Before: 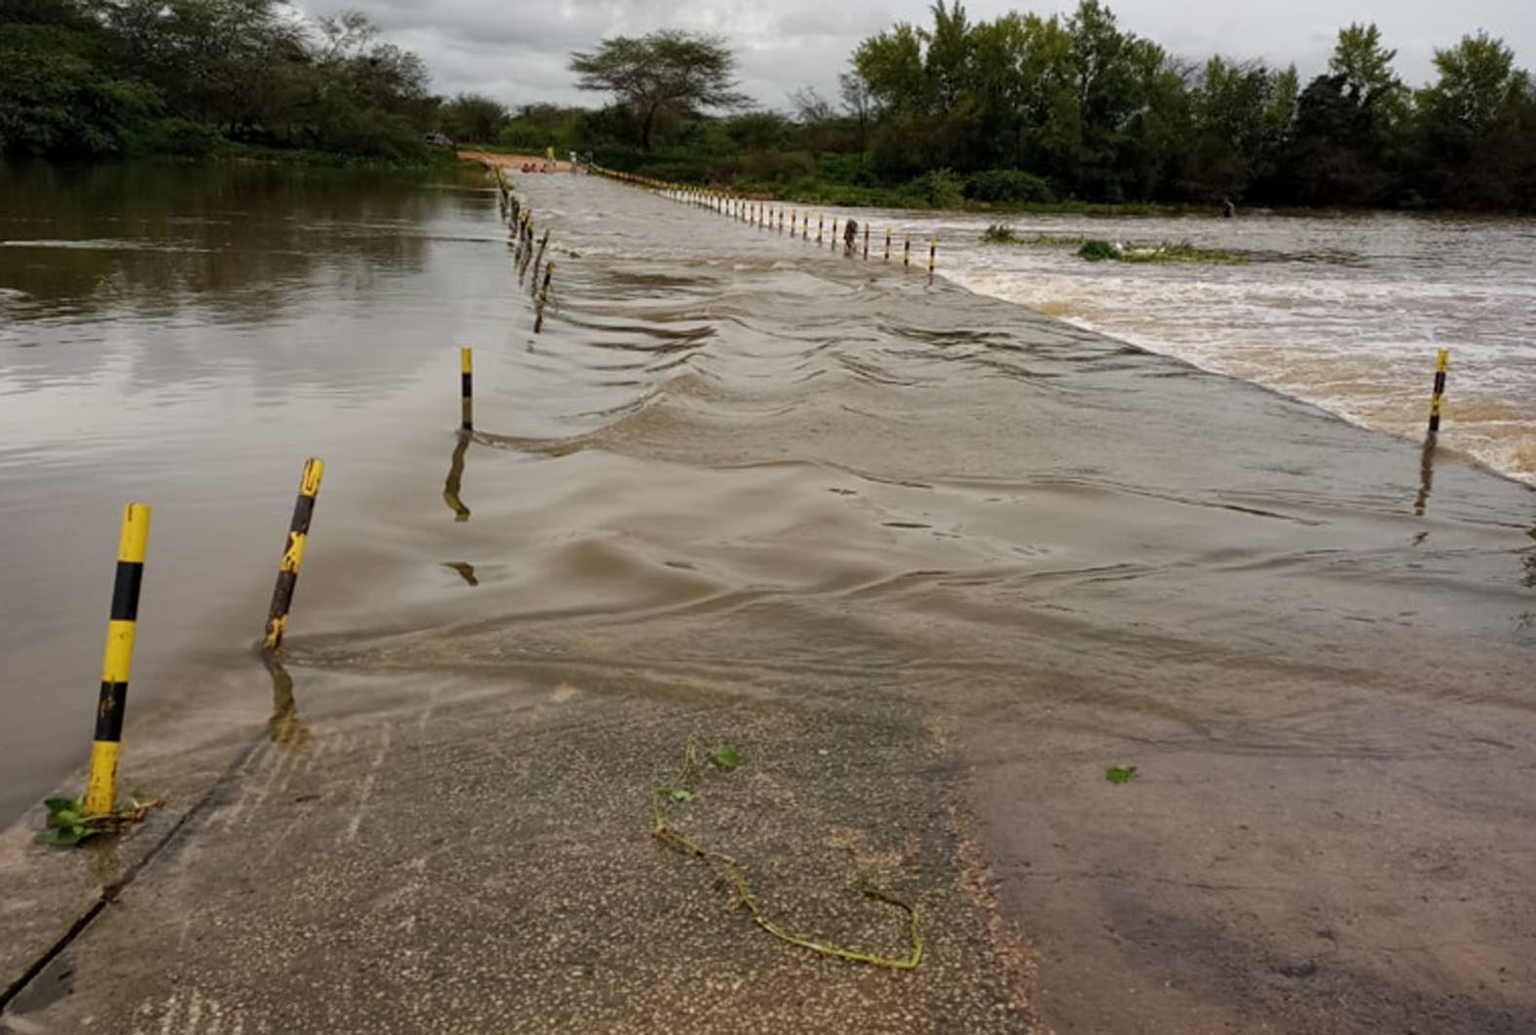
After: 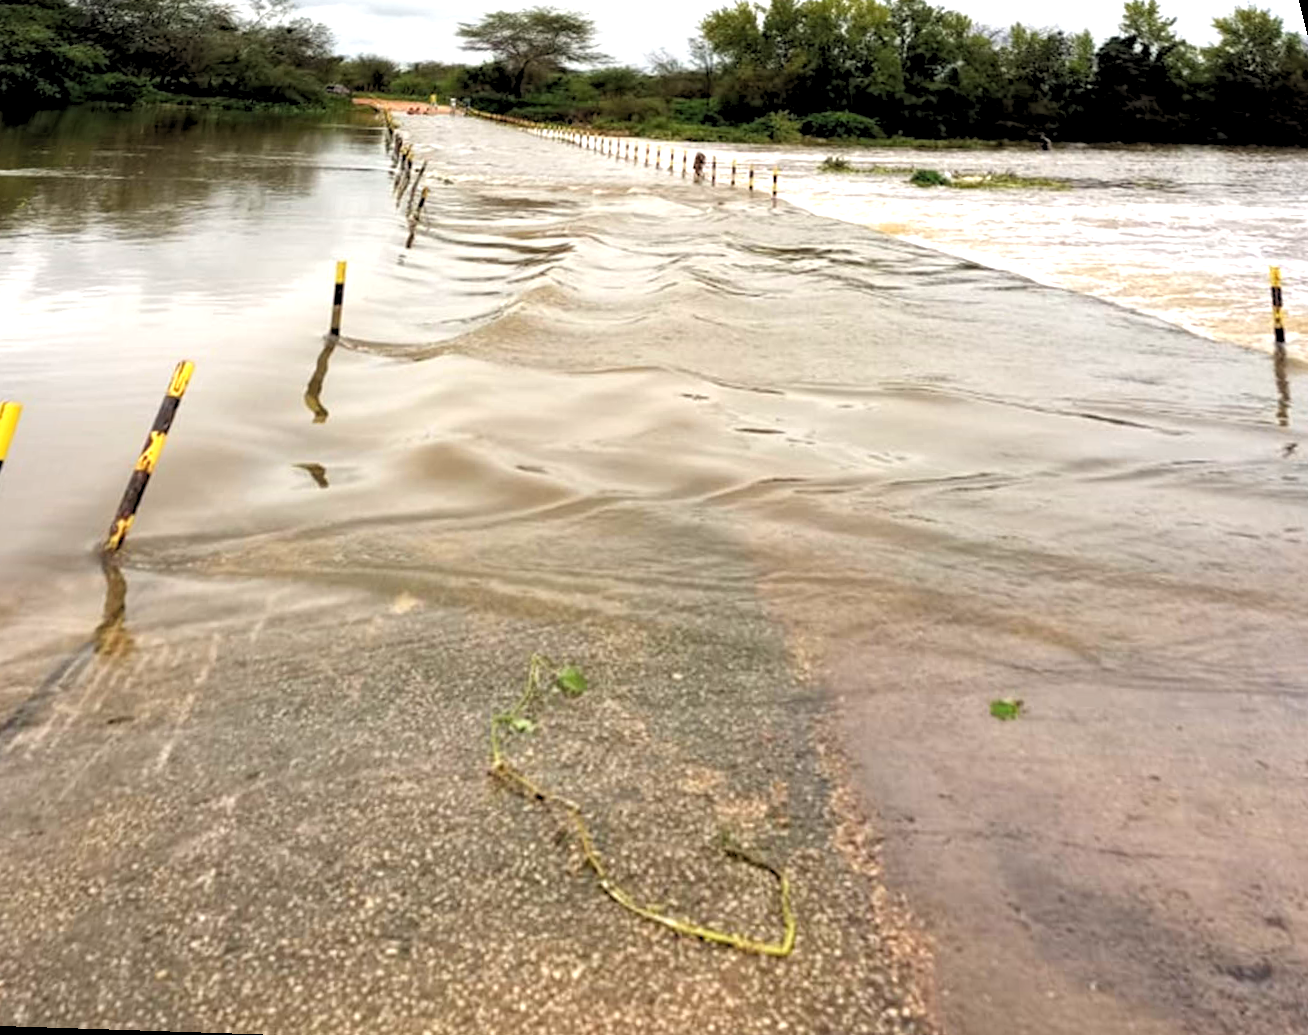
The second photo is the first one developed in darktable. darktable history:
rgb levels: levels [[0.013, 0.434, 0.89], [0, 0.5, 1], [0, 0.5, 1]]
rotate and perspective: rotation 0.72°, lens shift (vertical) -0.352, lens shift (horizontal) -0.051, crop left 0.152, crop right 0.859, crop top 0.019, crop bottom 0.964
exposure: black level correction 0, exposure 1.1 EV, compensate highlight preservation false
